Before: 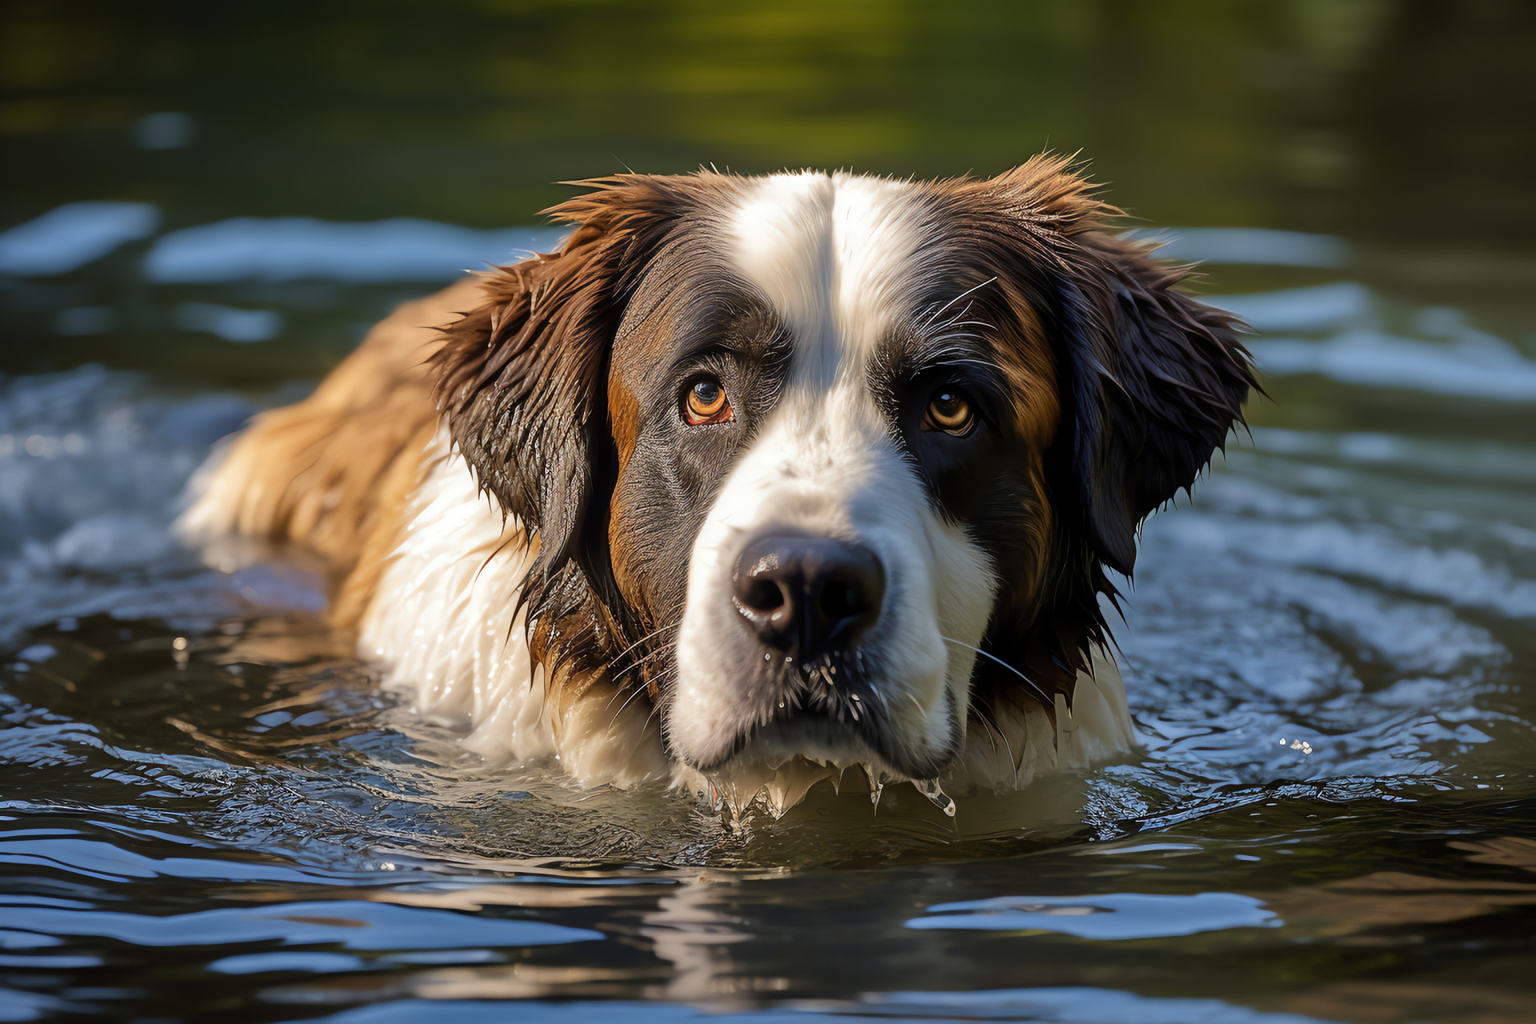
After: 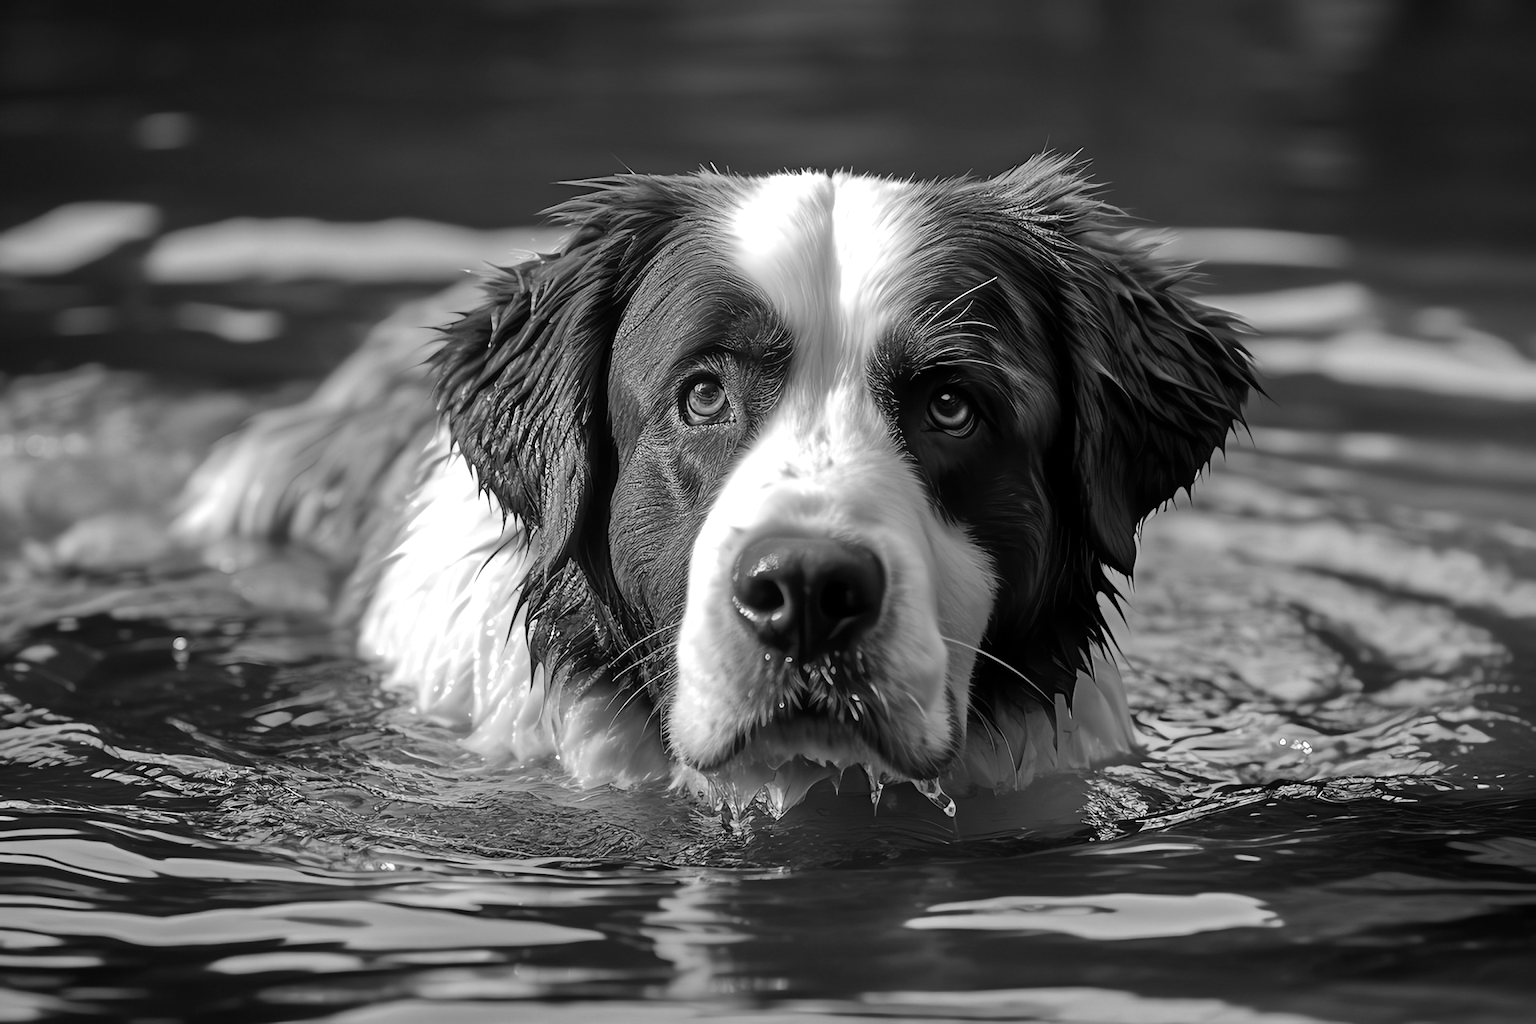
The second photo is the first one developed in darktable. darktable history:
white balance: red 0.766, blue 1.537
color calibration: output gray [0.267, 0.423, 0.267, 0], illuminant same as pipeline (D50), adaptation none (bypass)
color balance rgb: perceptual saturation grading › global saturation 20%, perceptual saturation grading › highlights -25%, perceptual saturation grading › shadows 25%
